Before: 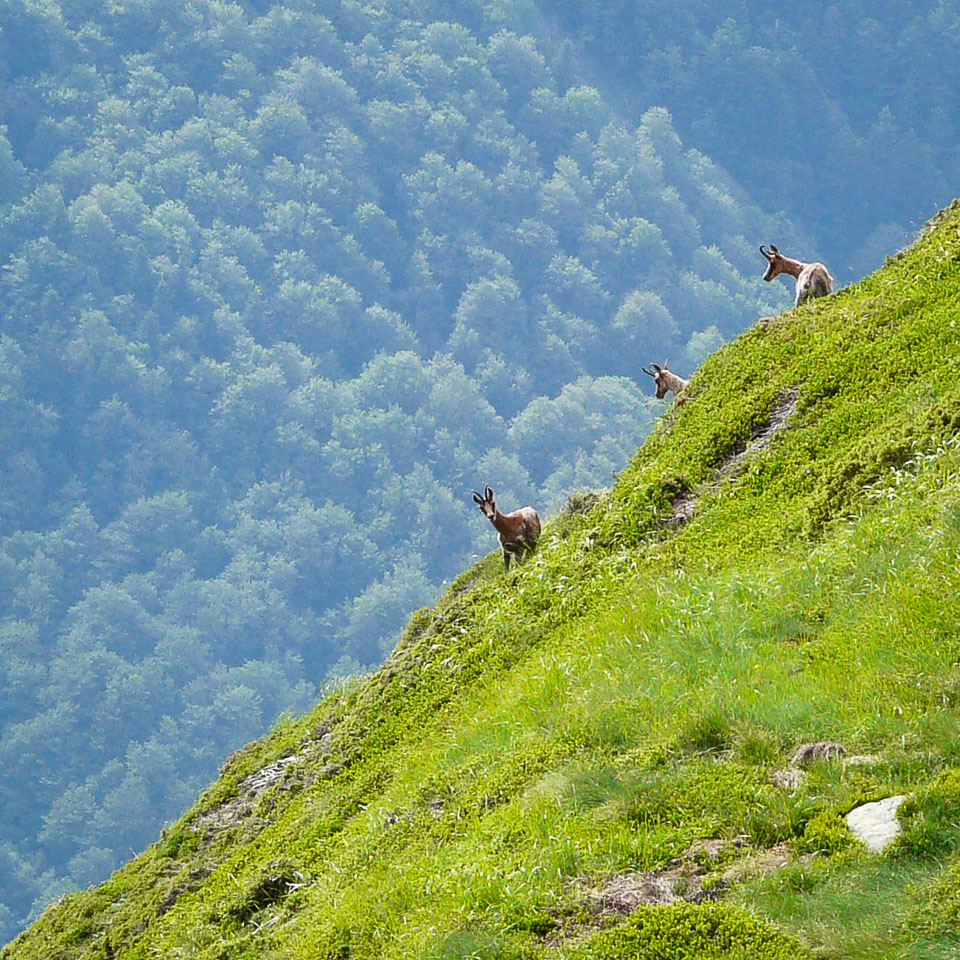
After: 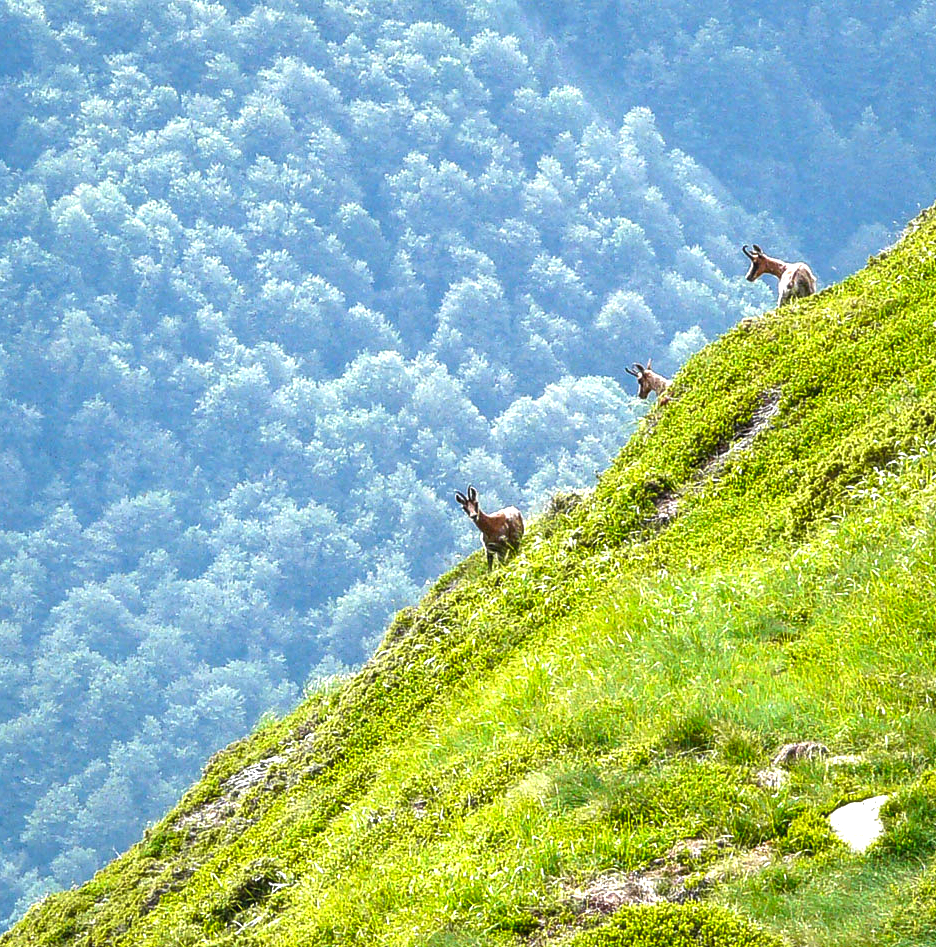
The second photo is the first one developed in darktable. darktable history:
crop and rotate: left 1.774%, right 0.633%, bottom 1.28%
tone curve: curves: ch0 [(0, 0) (0.915, 0.89) (1, 1)]
shadows and highlights: shadows 32, highlights -32, soften with gaussian
exposure: black level correction 0, exposure 0.9 EV, compensate highlight preservation false
local contrast: on, module defaults
